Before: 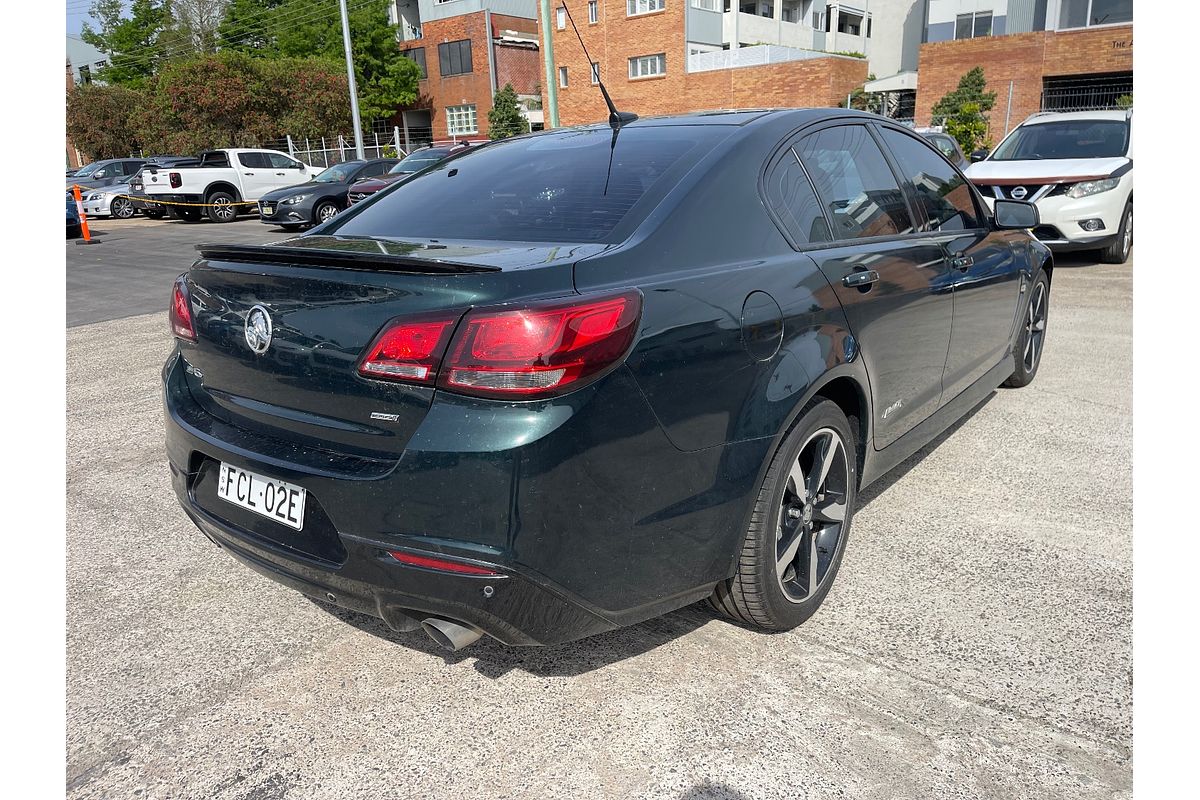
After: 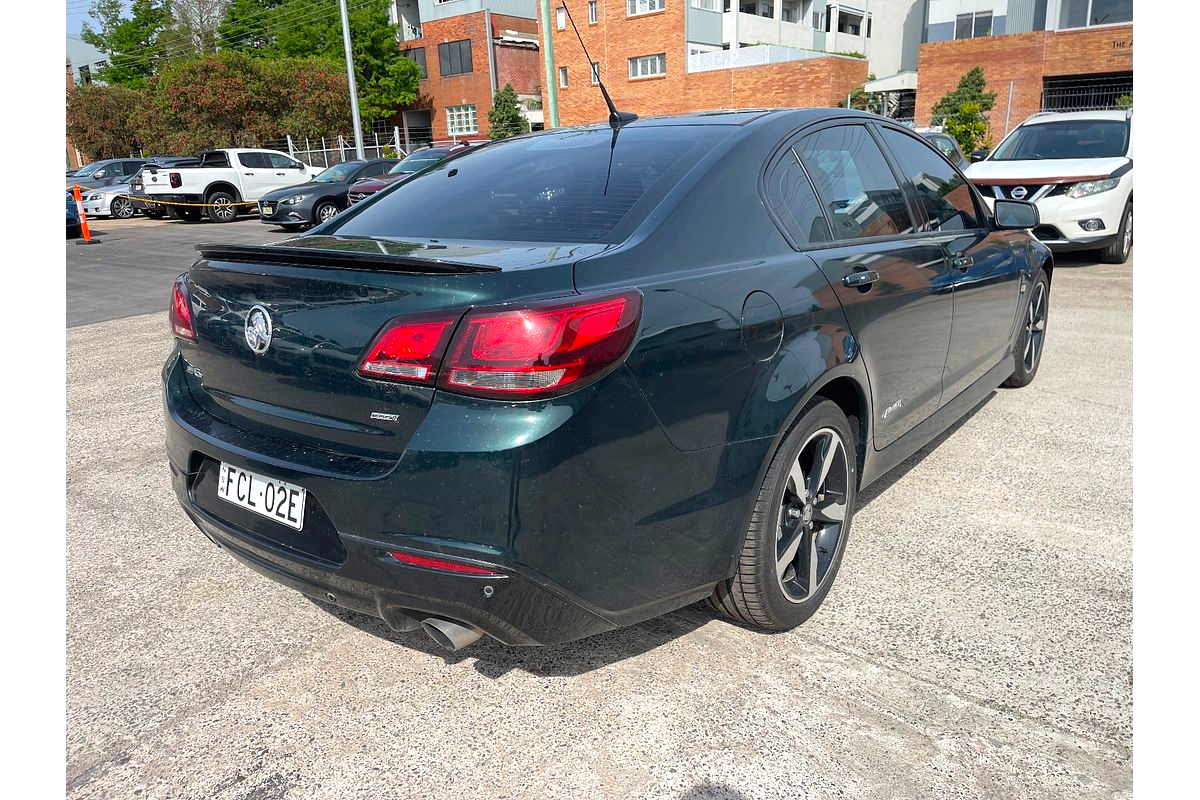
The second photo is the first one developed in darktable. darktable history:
exposure: exposure 0.178 EV, compensate highlight preservation false
